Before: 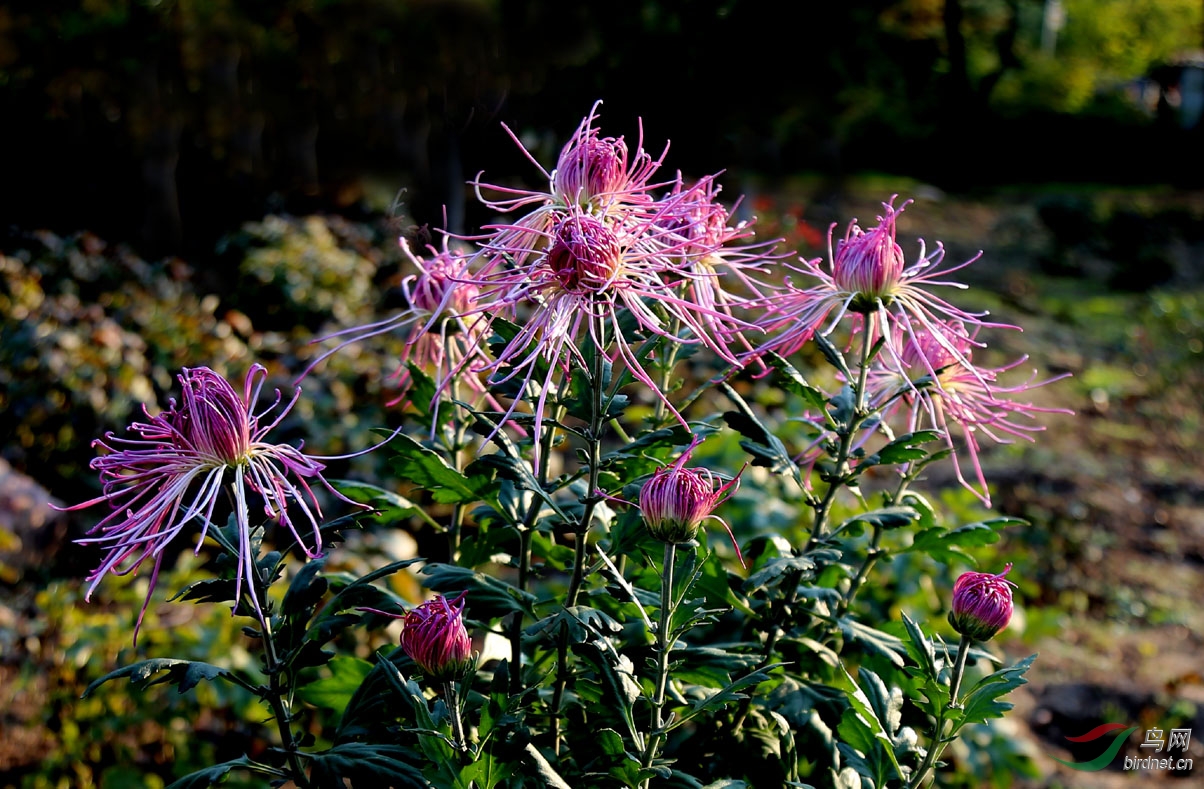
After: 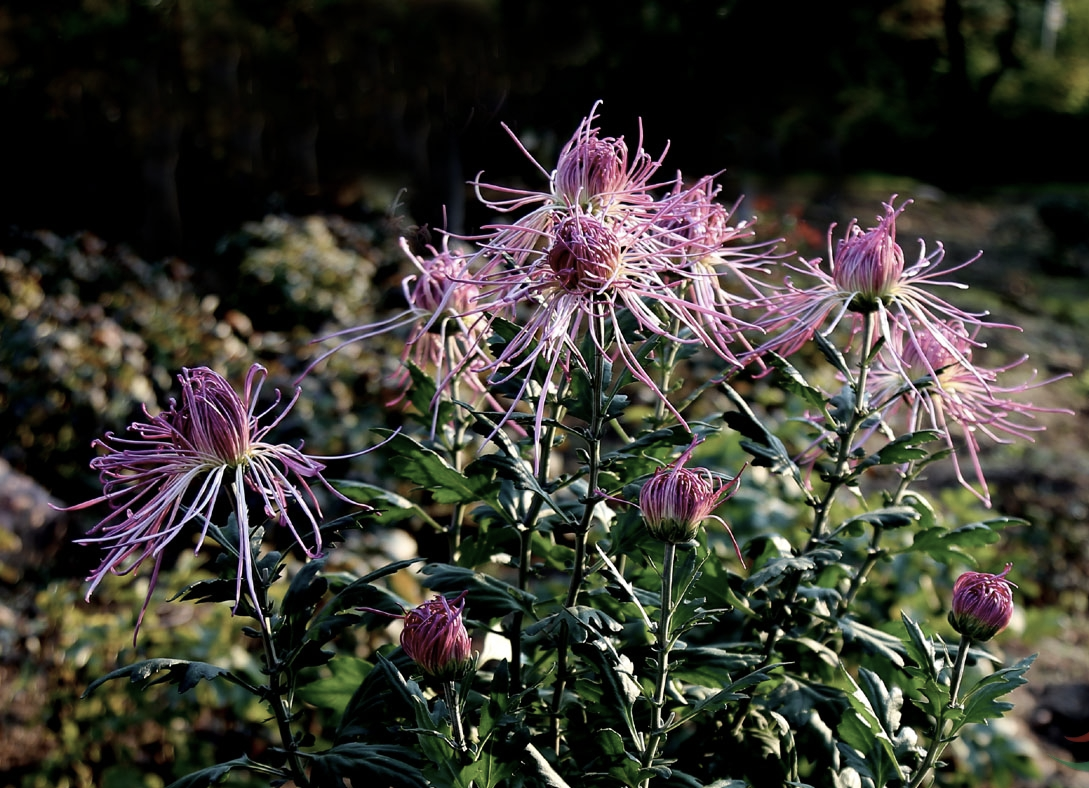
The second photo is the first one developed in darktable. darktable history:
crop: right 9.523%, bottom 0.043%
contrast brightness saturation: contrast 0.103, saturation -0.374
